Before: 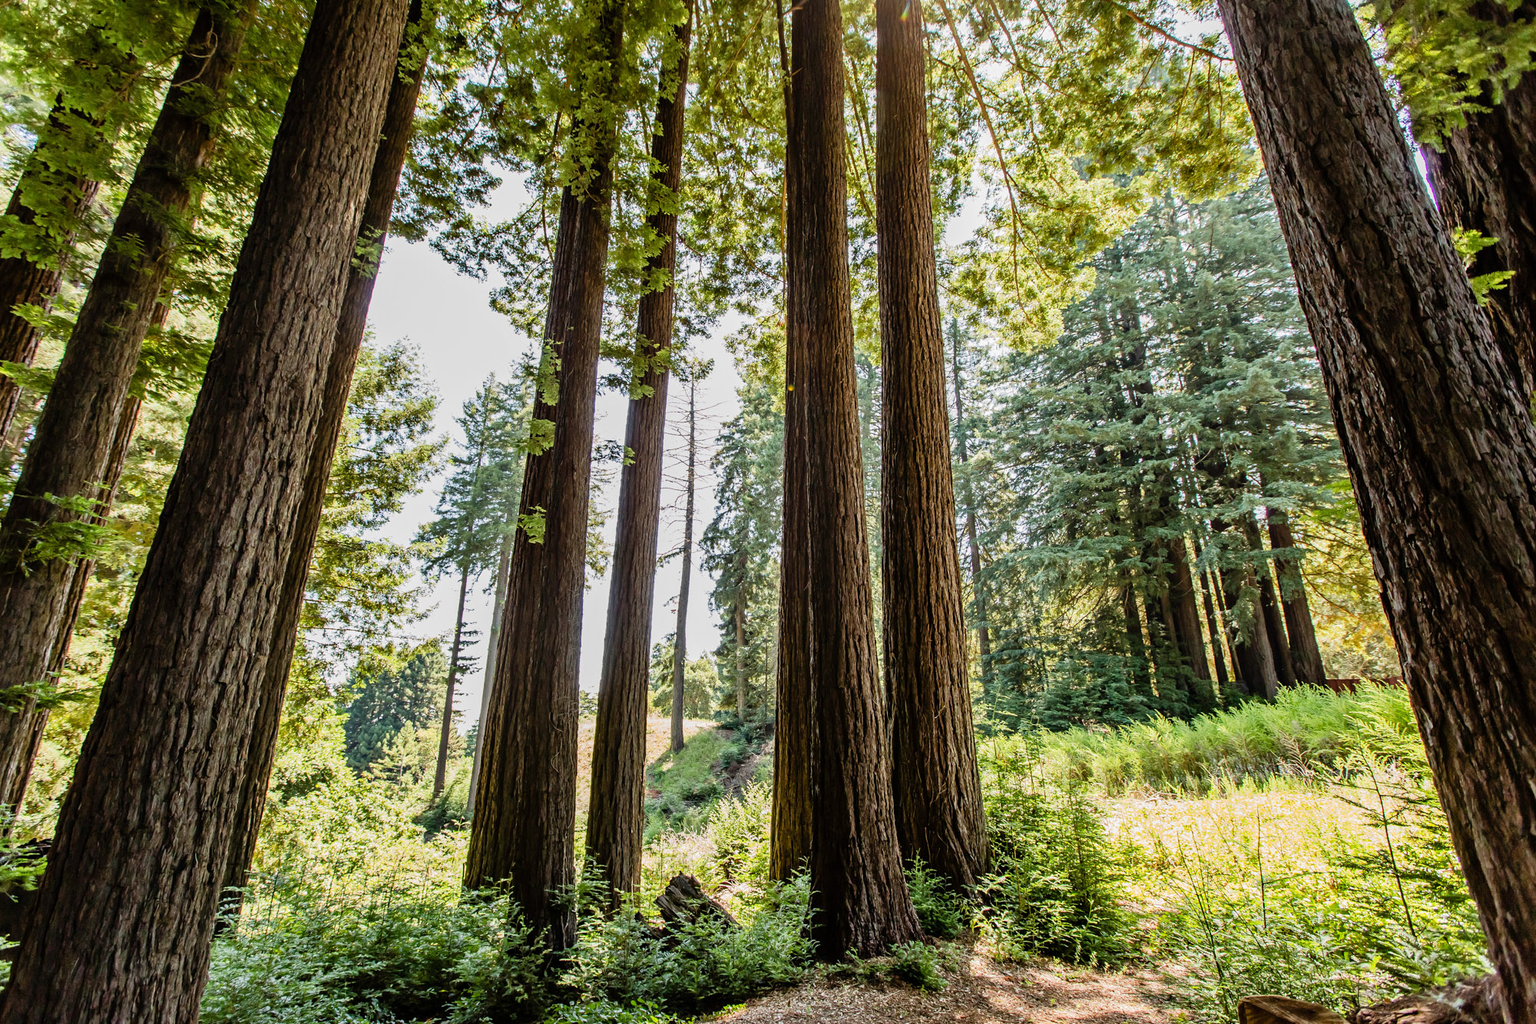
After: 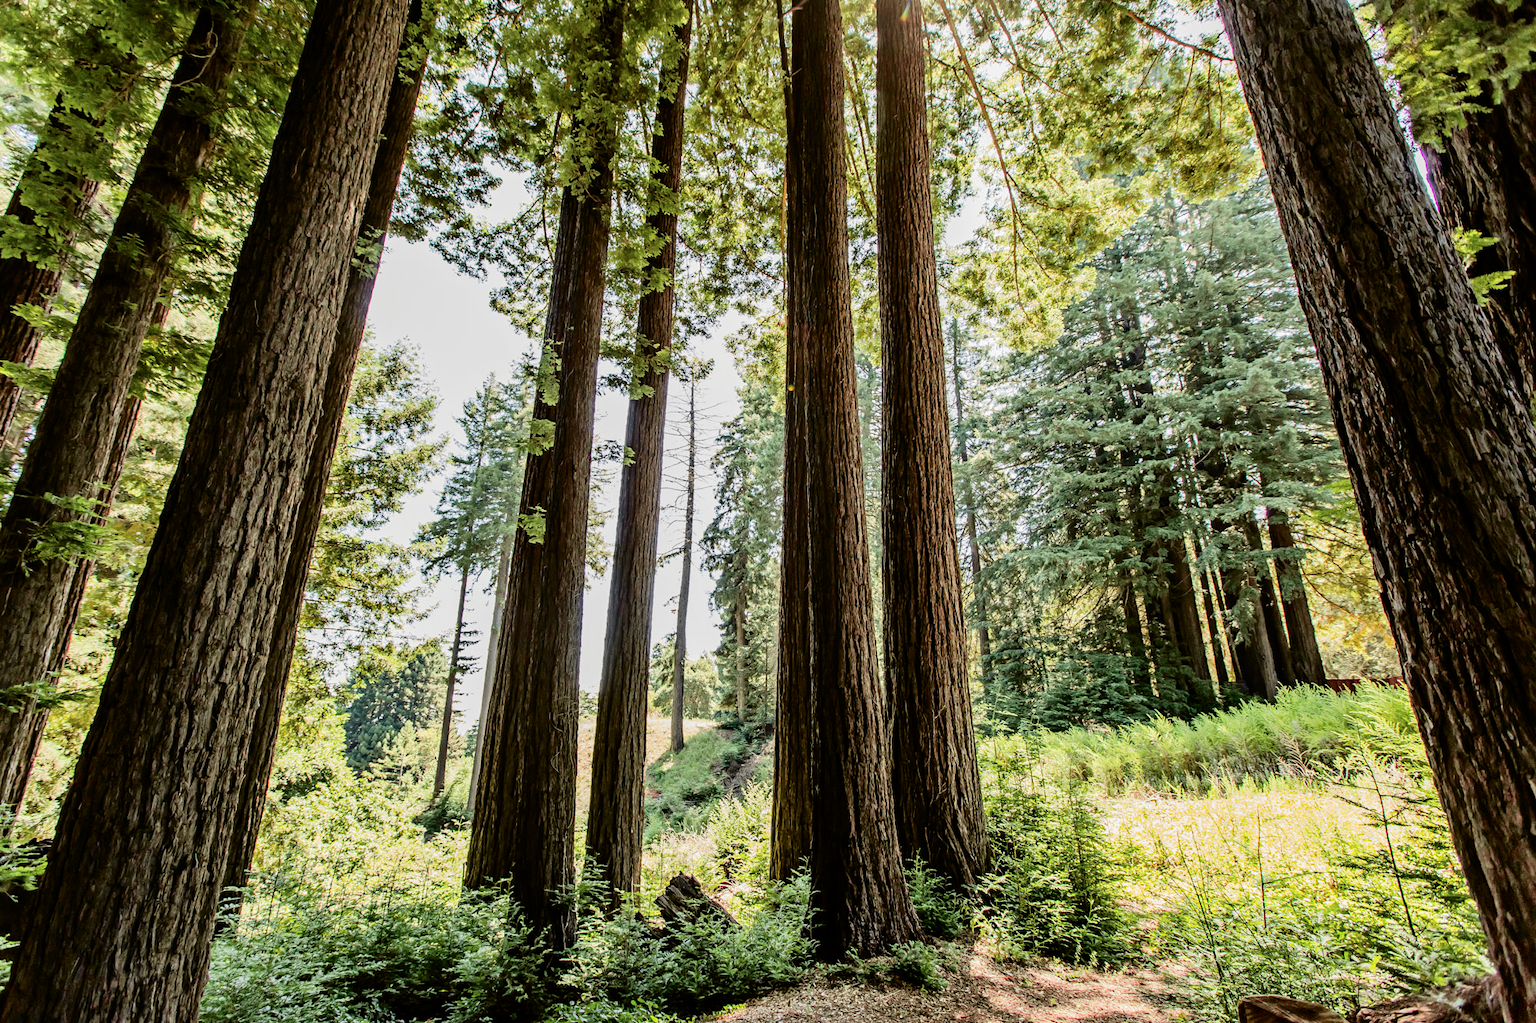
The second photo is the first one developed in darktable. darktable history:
tone curve: curves: ch0 [(0.003, 0) (0.066, 0.031) (0.163, 0.112) (0.264, 0.238) (0.395, 0.421) (0.517, 0.56) (0.684, 0.734) (0.791, 0.814) (1, 1)]; ch1 [(0, 0) (0.164, 0.115) (0.337, 0.332) (0.39, 0.398) (0.464, 0.461) (0.501, 0.5) (0.507, 0.5) (0.534, 0.532) (0.577, 0.59) (0.652, 0.681) (0.733, 0.749) (0.811, 0.796) (1, 1)]; ch2 [(0, 0) (0.337, 0.382) (0.464, 0.476) (0.501, 0.502) (0.527, 0.54) (0.551, 0.565) (0.6, 0.59) (0.687, 0.675) (1, 1)], color space Lab, independent channels, preserve colors none
